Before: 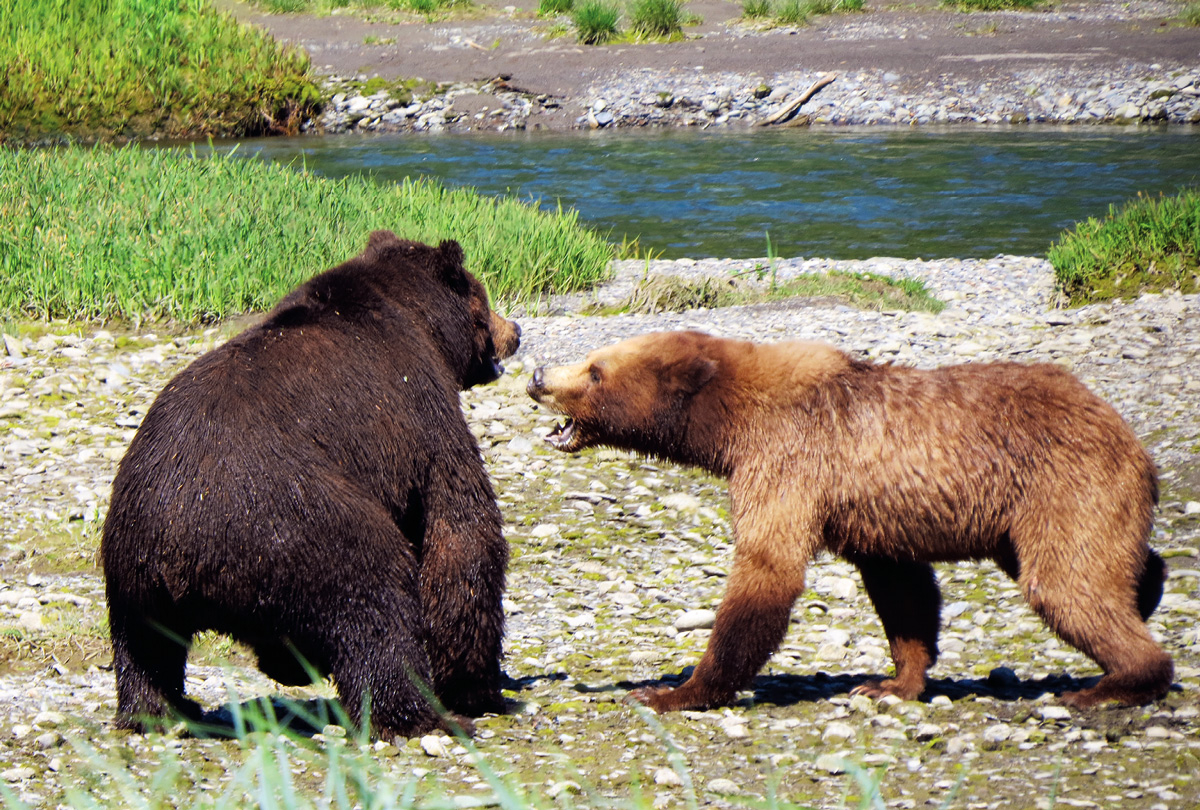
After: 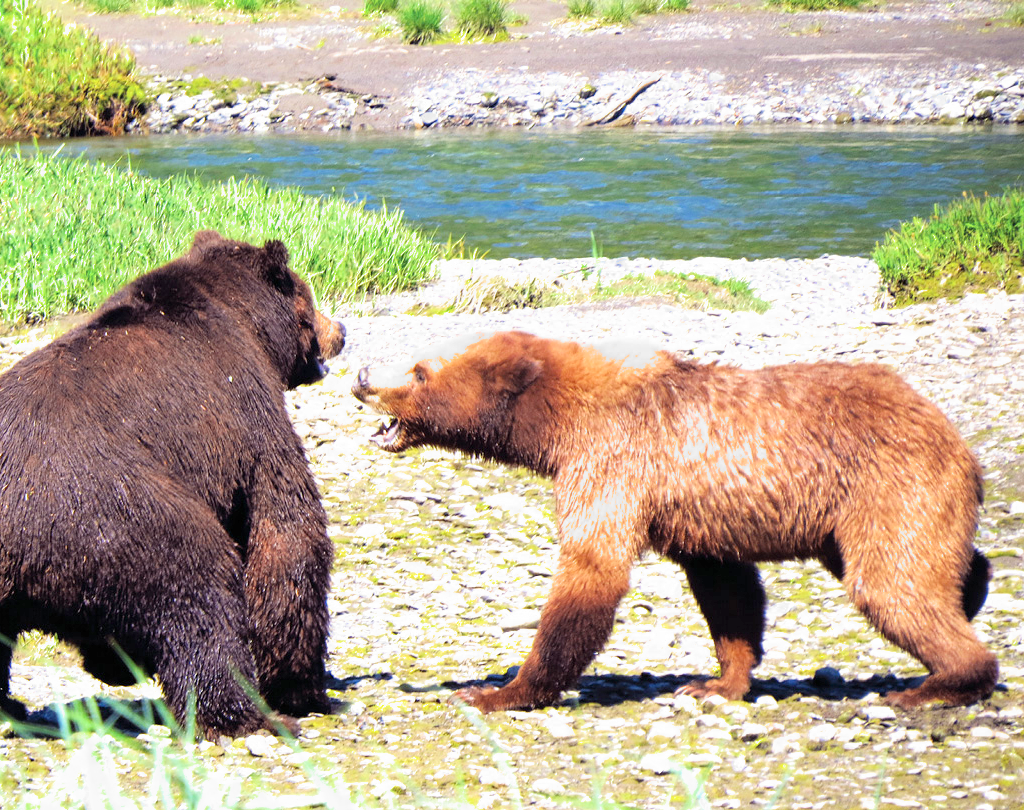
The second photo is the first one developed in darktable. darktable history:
exposure: black level correction 0, exposure 1.625 EV, compensate exposure bias true, compensate highlight preservation false
crop and rotate: left 14.584%
tone equalizer: on, module defaults
filmic rgb: middle gray luminance 18.42%, black relative exposure -10.5 EV, white relative exposure 3.4 EV, threshold 6 EV, target black luminance 0%, hardness 6.03, latitude 99%, contrast 0.847, shadows ↔ highlights balance 0.505%, add noise in highlights 0, preserve chrominance max RGB, color science v3 (2019), use custom middle-gray values true, iterations of high-quality reconstruction 0, contrast in highlights soft, enable highlight reconstruction true
